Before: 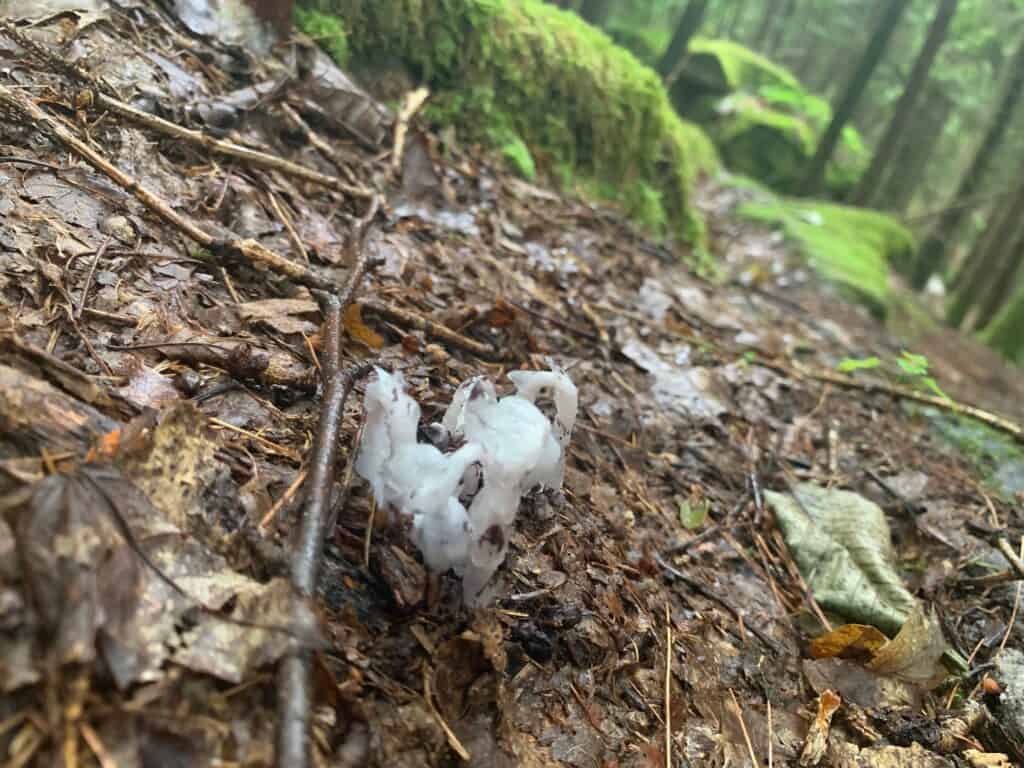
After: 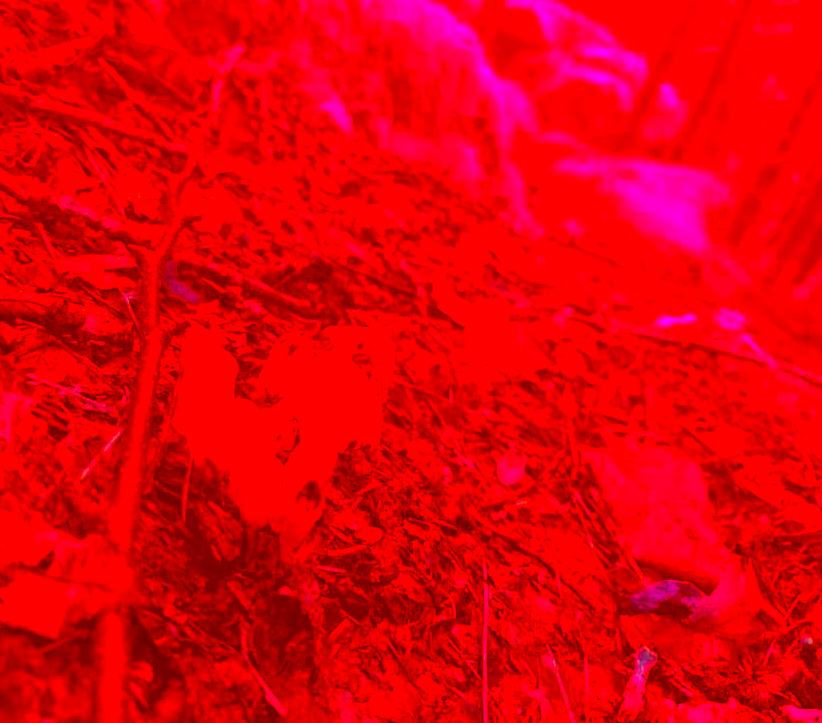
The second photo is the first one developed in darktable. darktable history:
vignetting: brightness -0.233, saturation 0.141
crop and rotate: left 17.959%, top 5.771%, right 1.742%
exposure: exposure -0.582 EV, compensate highlight preservation false
color correction: highlights a* -39.68, highlights b* -40, shadows a* -40, shadows b* -40, saturation -3
shadows and highlights: on, module defaults
